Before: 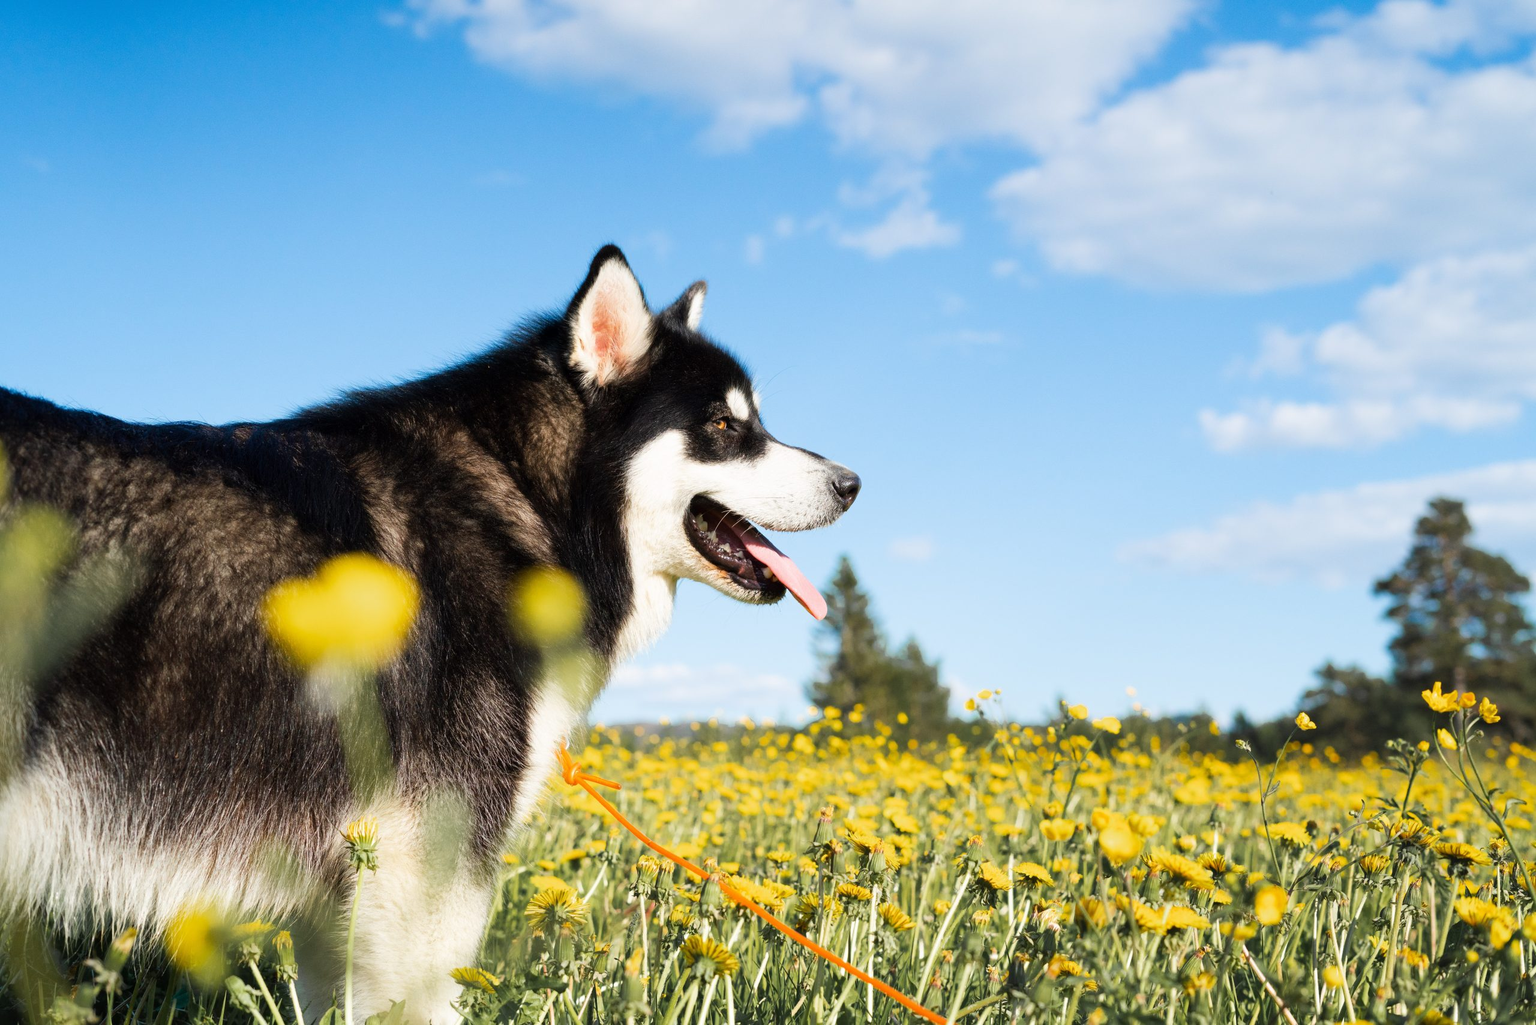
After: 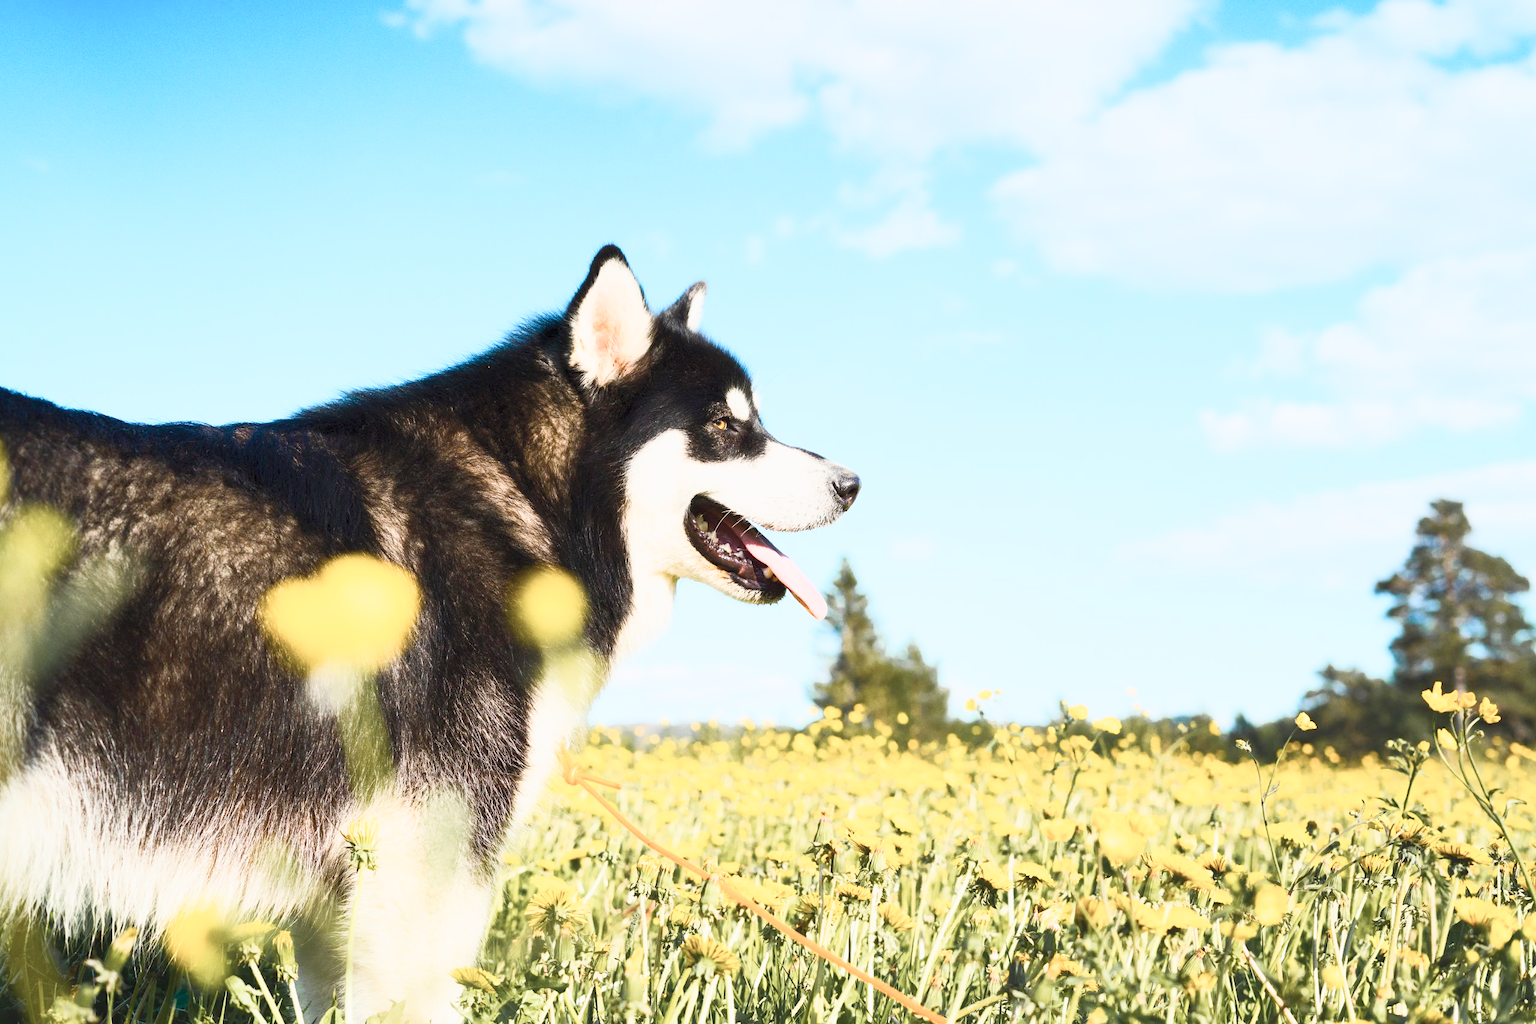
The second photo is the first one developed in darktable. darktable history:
color balance rgb: linear chroma grading › shadows 9.591%, linear chroma grading › highlights 10.54%, linear chroma grading › global chroma 14.893%, linear chroma grading › mid-tones 14.814%, perceptual saturation grading › global saturation -0.073%, perceptual saturation grading › highlights -17.058%, perceptual saturation grading › mid-tones 33.007%, perceptual saturation grading › shadows 50.29%, hue shift -2.38°, contrast -21.267%
contrast brightness saturation: contrast 0.587, brightness 0.578, saturation -0.337
